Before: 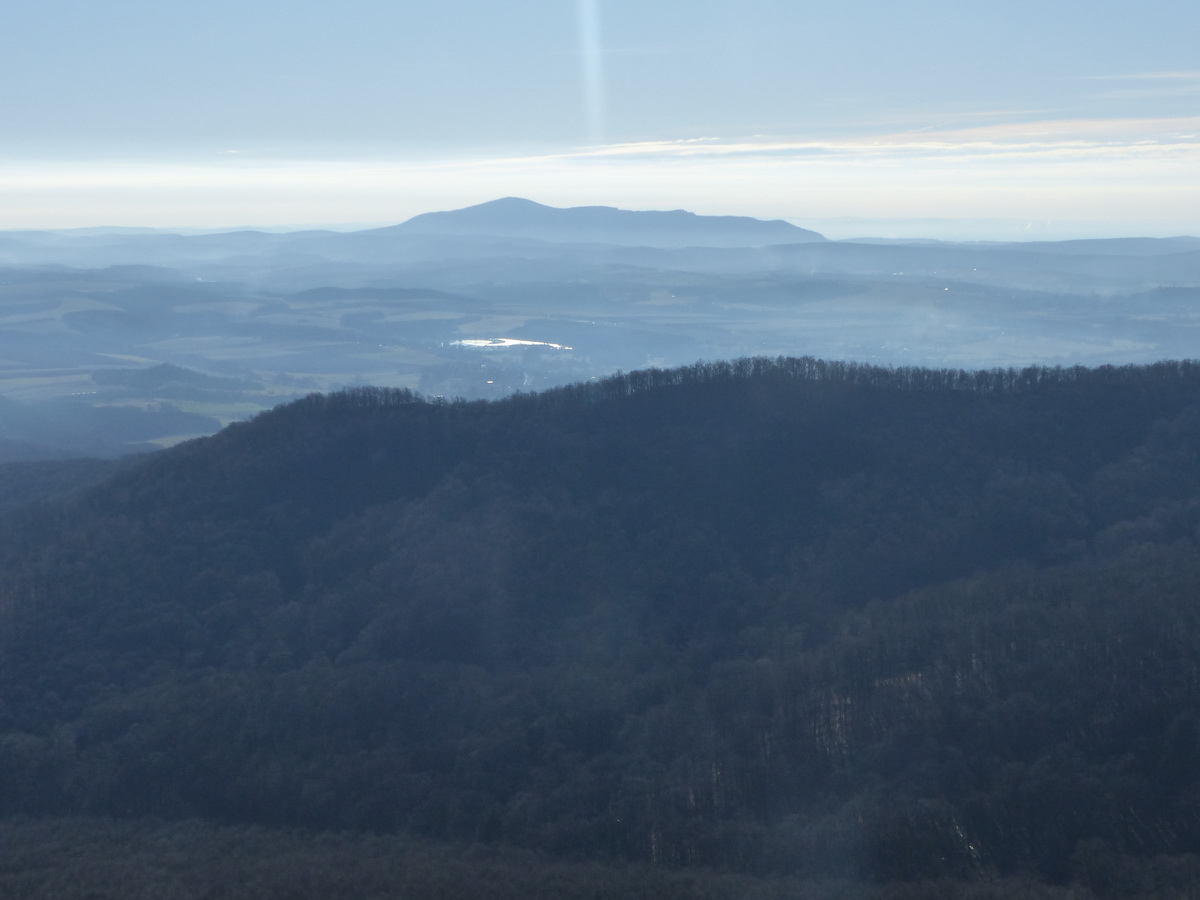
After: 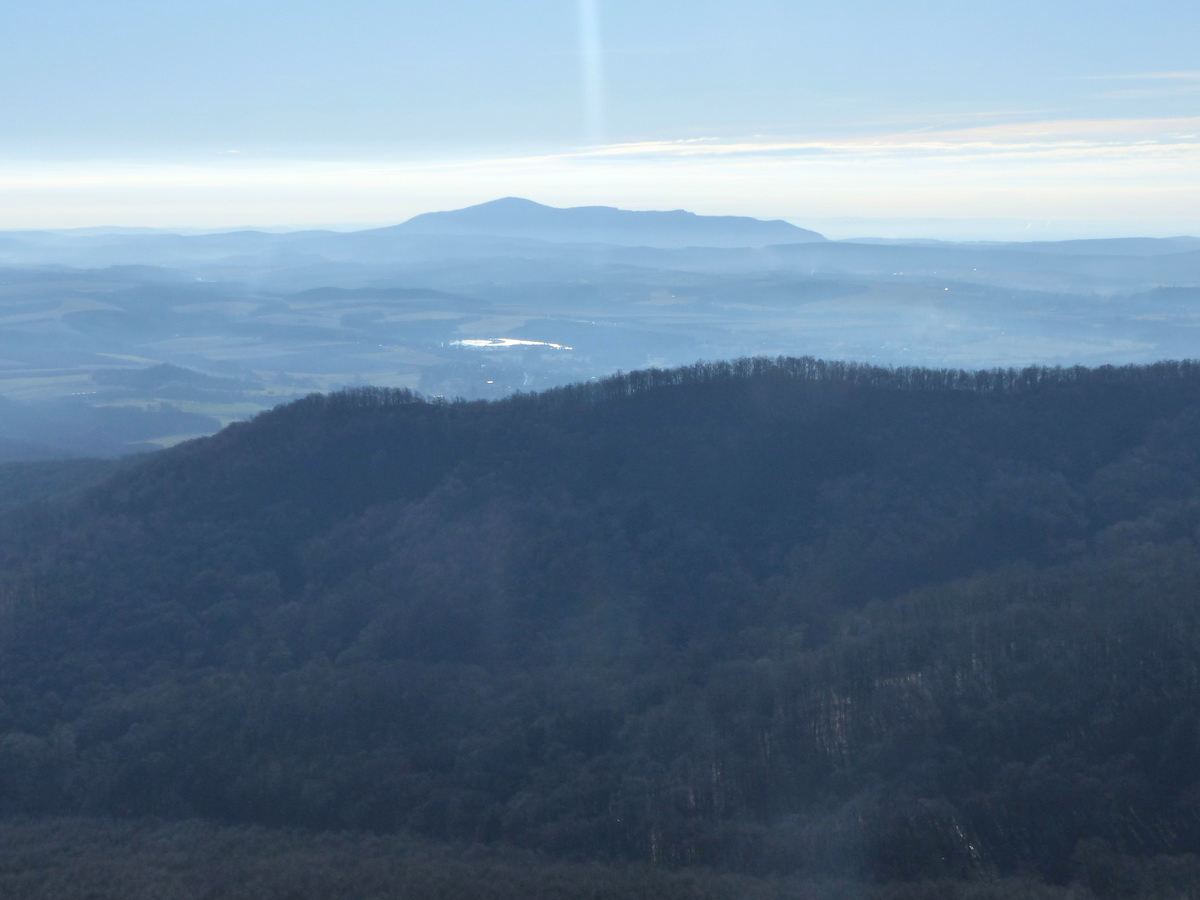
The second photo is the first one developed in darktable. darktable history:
levels: levels [0.026, 0.507, 0.987]
contrast brightness saturation: contrast 0.071, brightness 0.071, saturation 0.18
